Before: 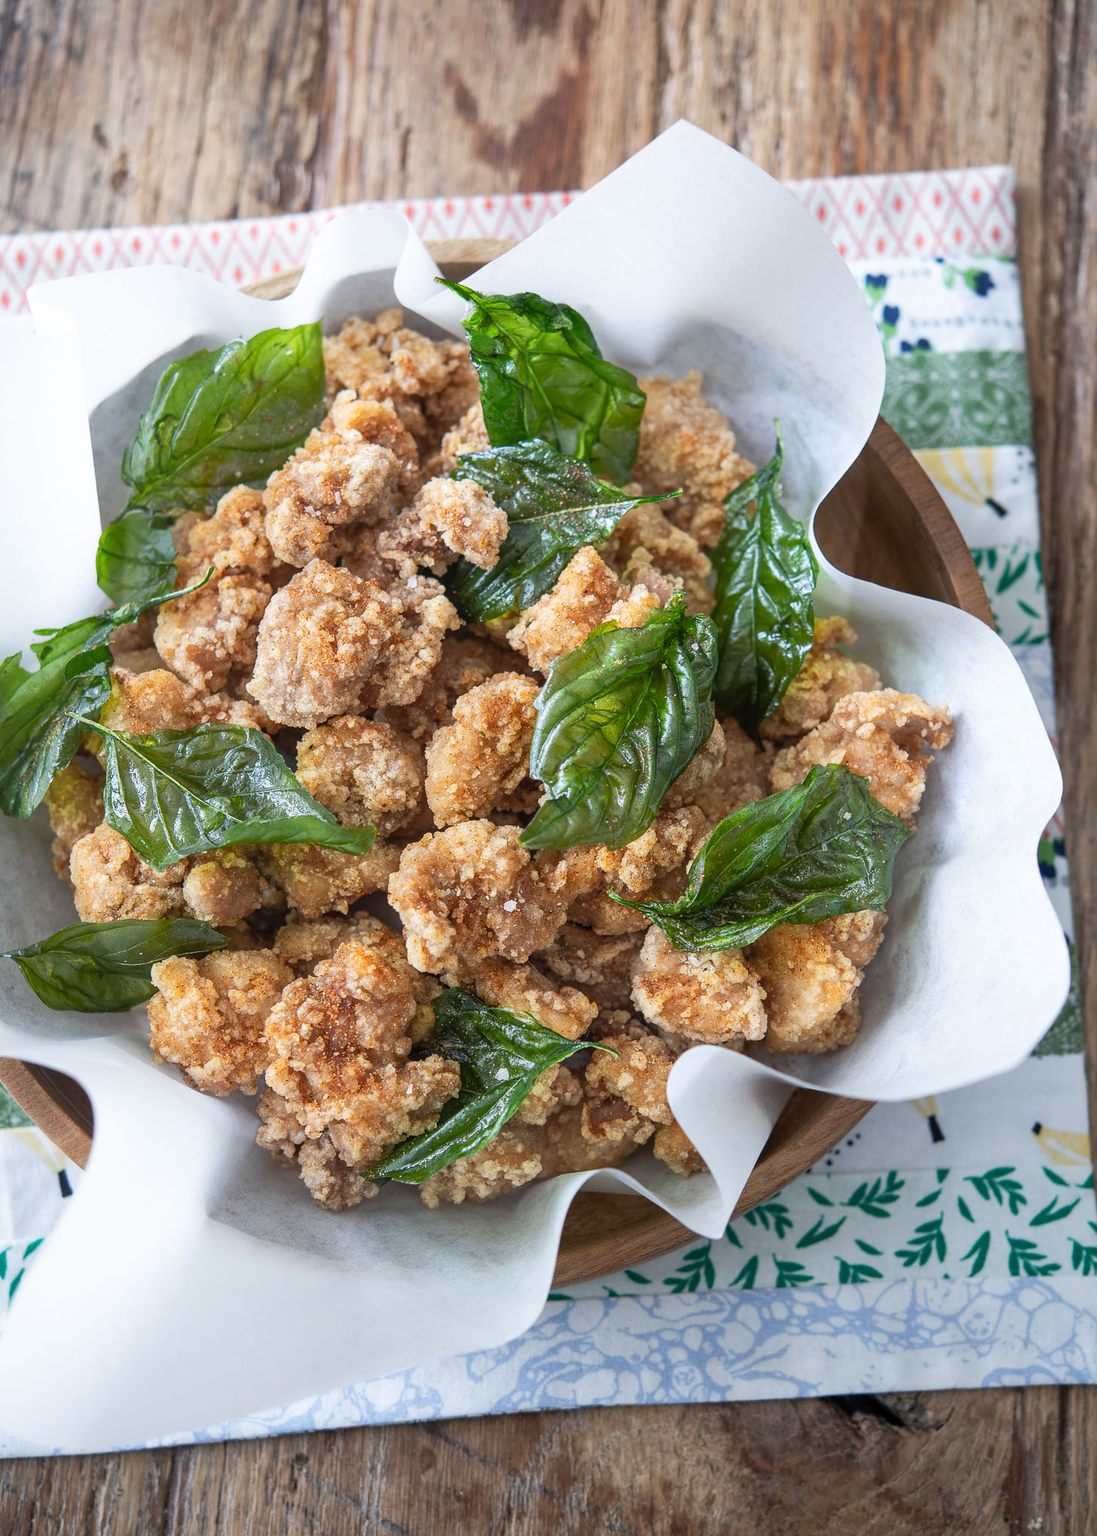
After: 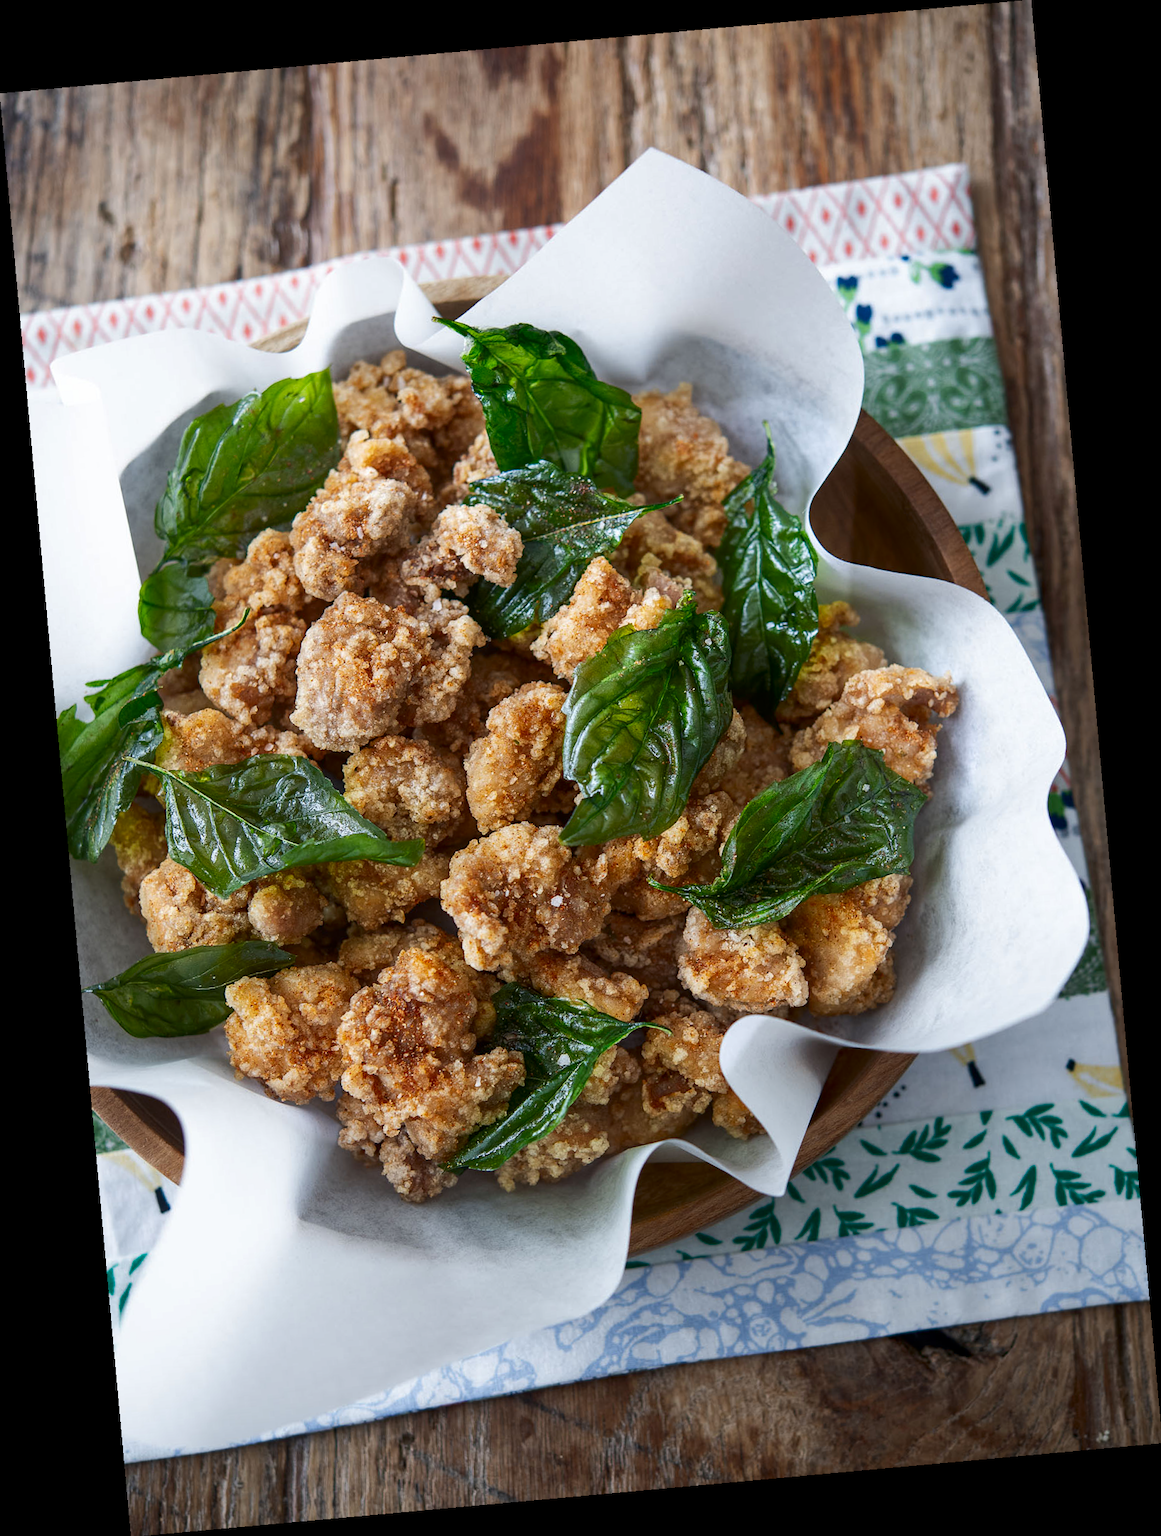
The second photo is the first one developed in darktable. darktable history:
rotate and perspective: rotation -5.2°, automatic cropping off
contrast brightness saturation: brightness -0.2, saturation 0.08
